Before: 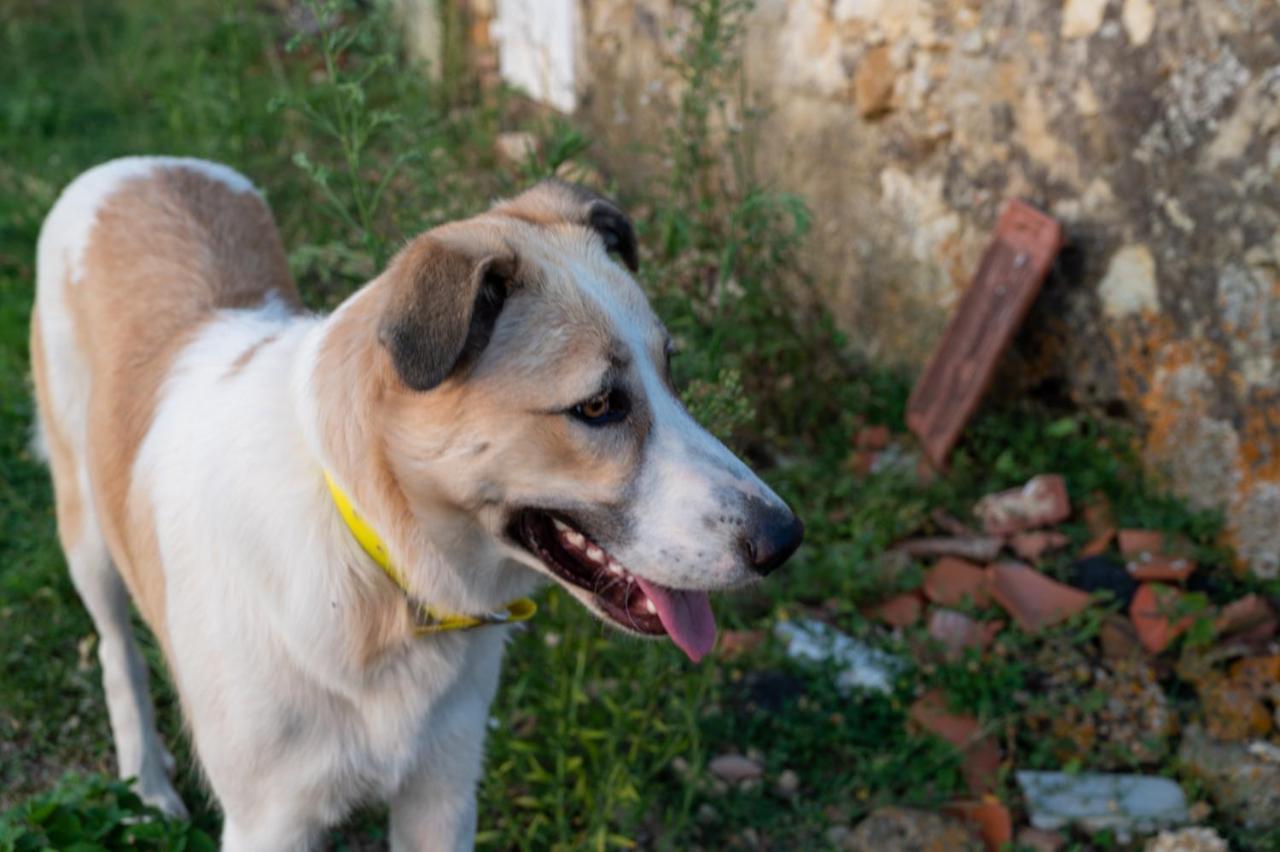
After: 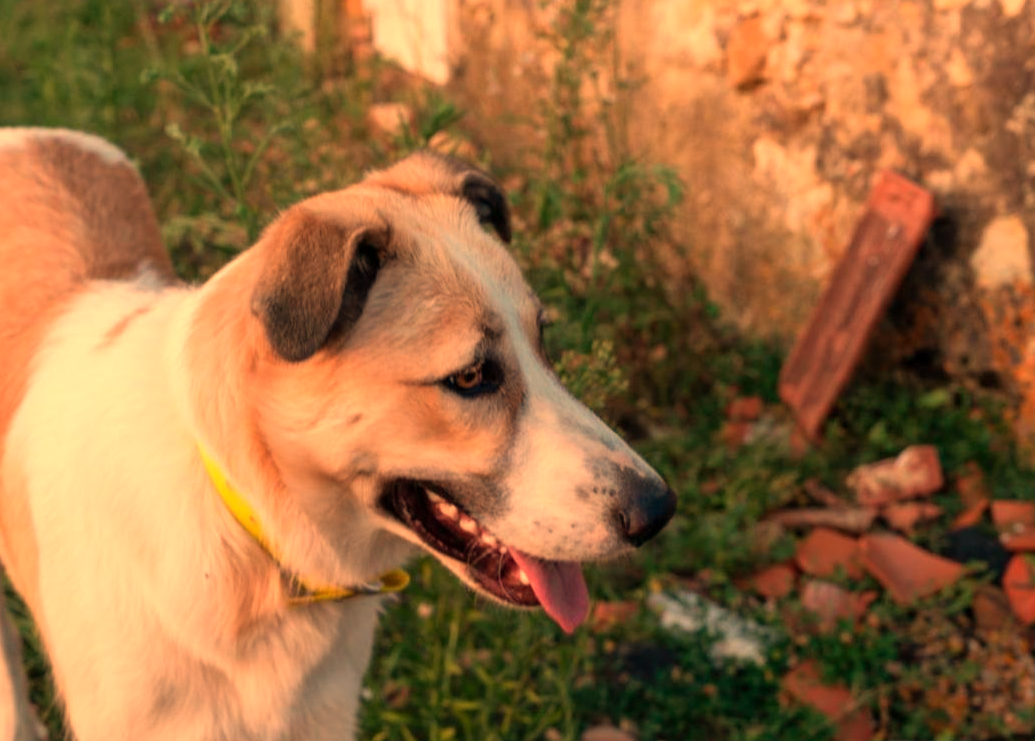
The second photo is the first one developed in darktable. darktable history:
white balance: red 1.467, blue 0.684
crop: left 9.929%, top 3.475%, right 9.188%, bottom 9.529%
